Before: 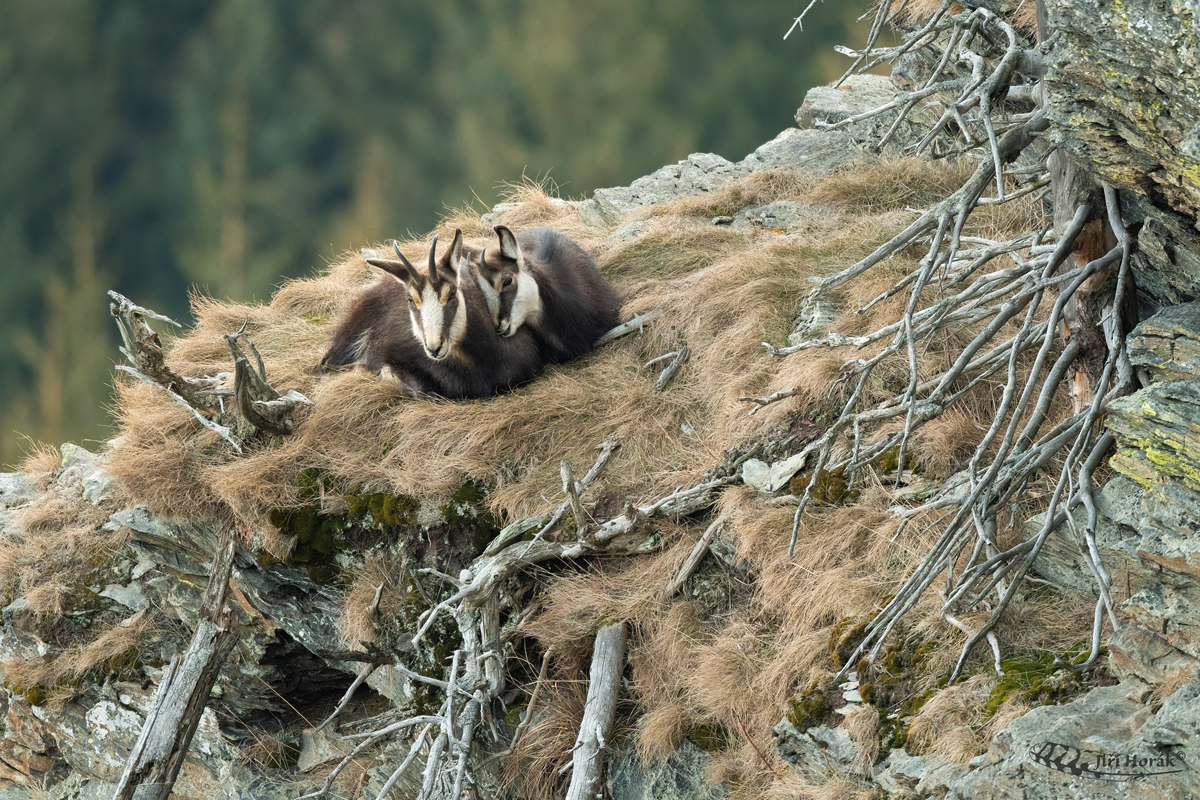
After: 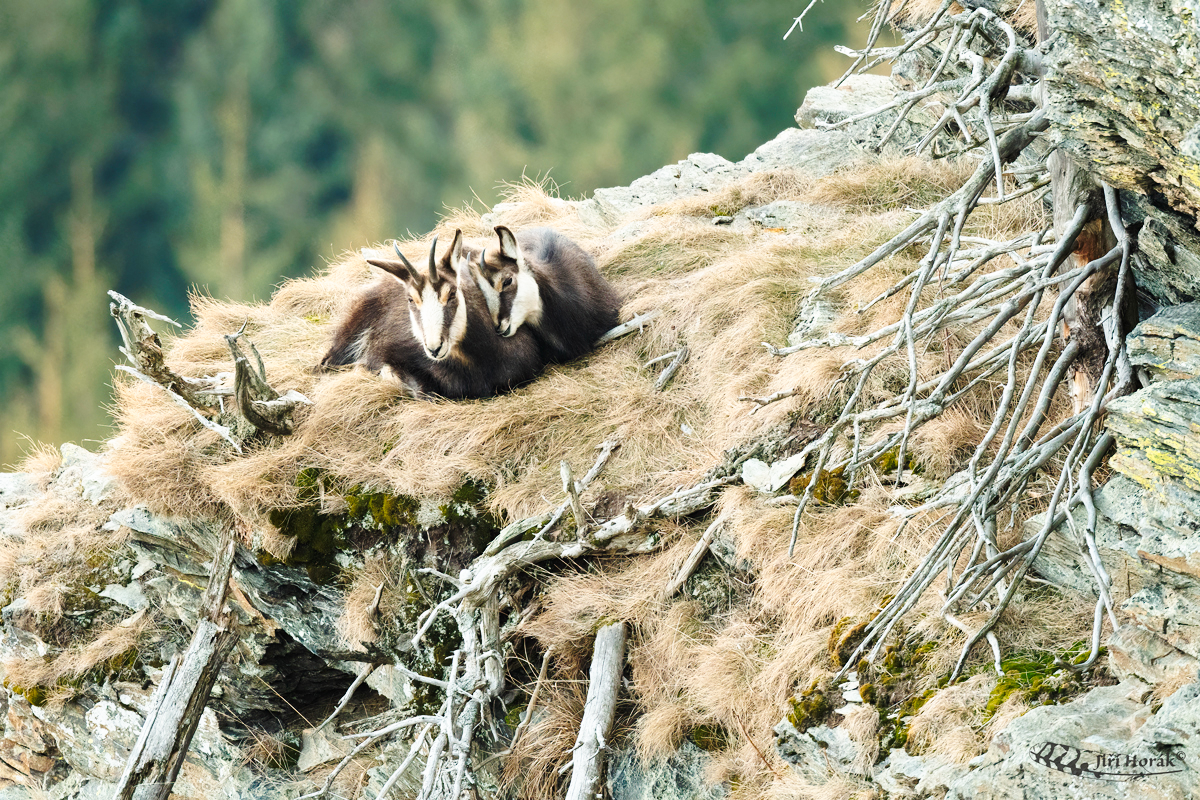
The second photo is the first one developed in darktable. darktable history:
contrast brightness saturation: contrast 0.1, brightness 0.03, saturation 0.09
tone curve: curves: ch0 [(0, 0) (0.003, 0.003) (0.011, 0.012) (0.025, 0.026) (0.044, 0.046) (0.069, 0.072) (0.1, 0.104) (0.136, 0.141) (0.177, 0.185) (0.224, 0.247) (0.277, 0.335) (0.335, 0.447) (0.399, 0.539) (0.468, 0.636) (0.543, 0.723) (0.623, 0.803) (0.709, 0.873) (0.801, 0.936) (0.898, 0.978) (1, 1)], preserve colors none
